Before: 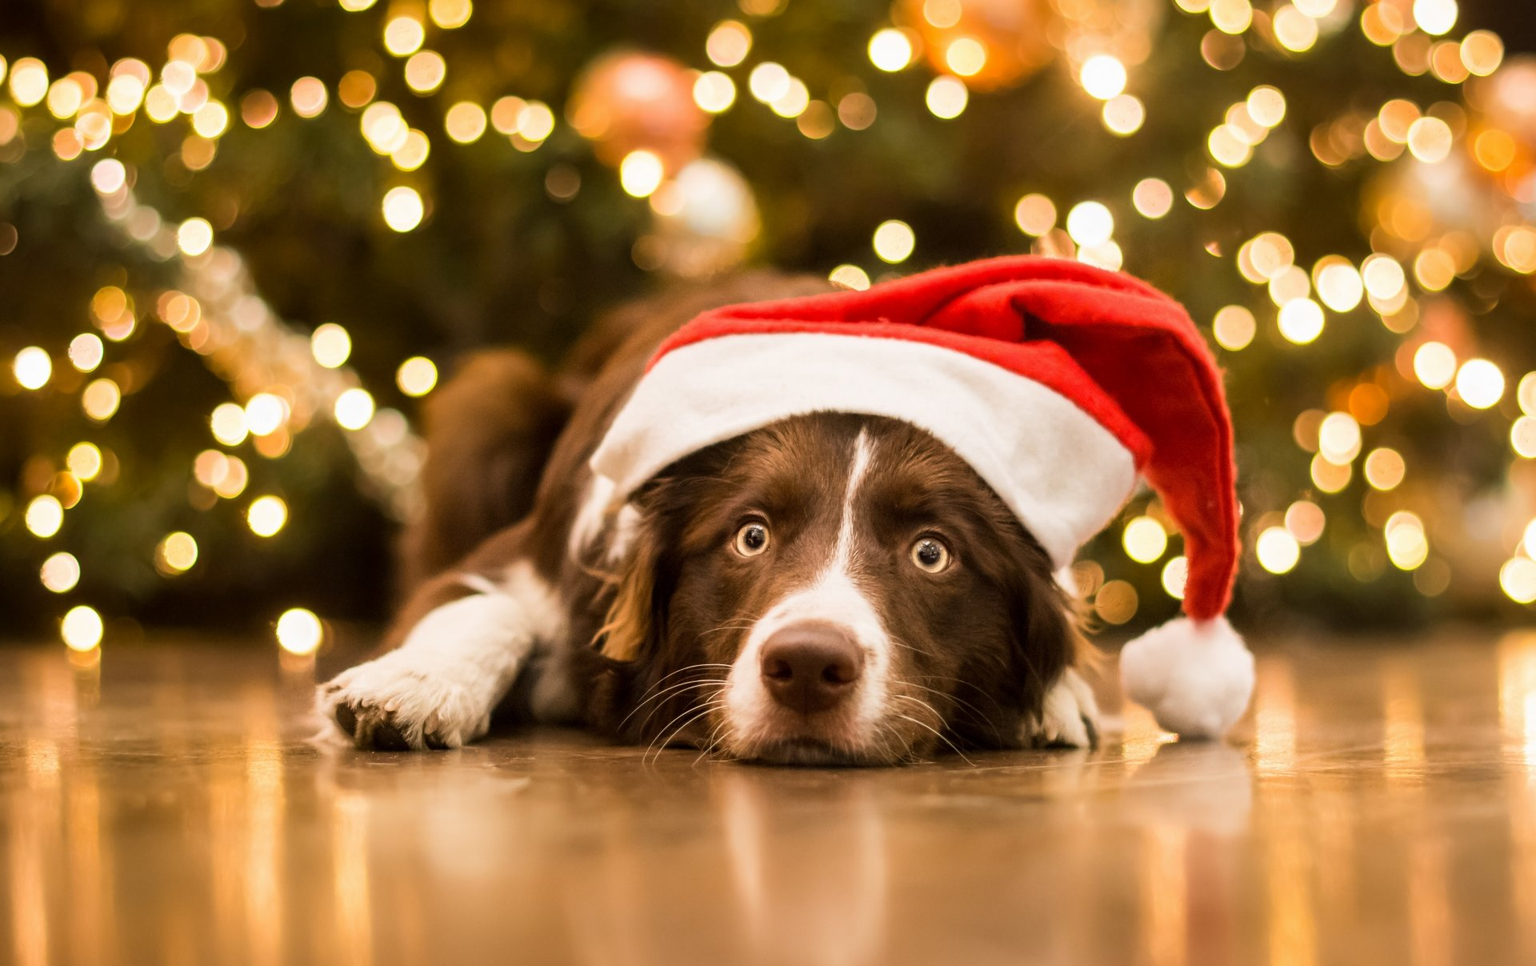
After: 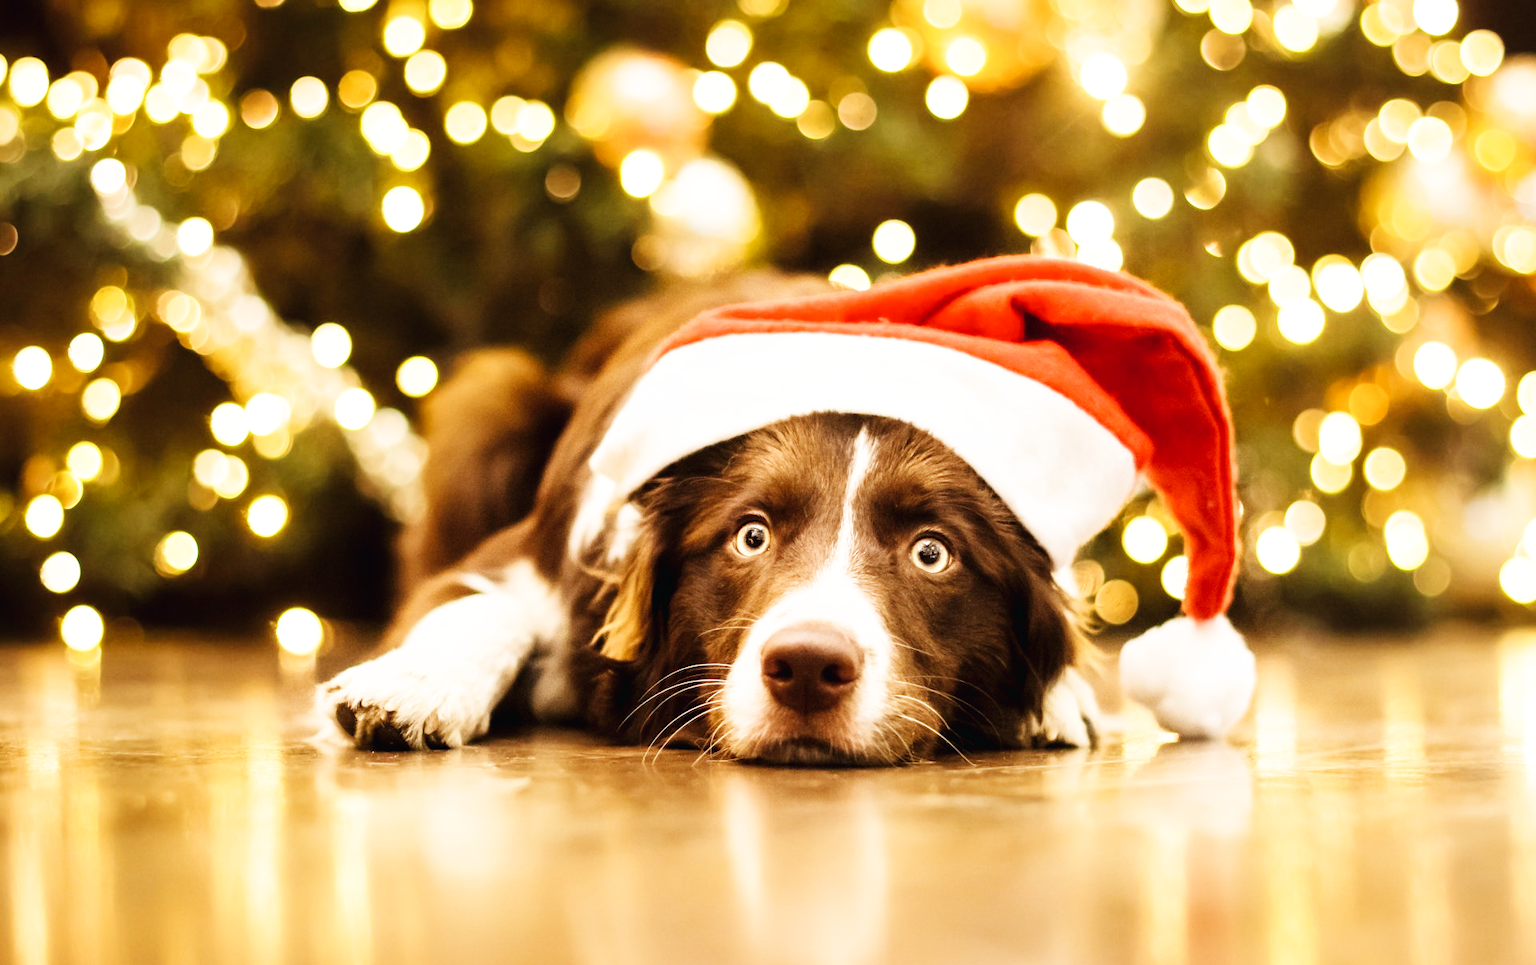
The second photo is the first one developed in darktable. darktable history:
color correction: saturation 0.85
base curve: curves: ch0 [(0, 0.003) (0.001, 0.002) (0.006, 0.004) (0.02, 0.022) (0.048, 0.086) (0.094, 0.234) (0.162, 0.431) (0.258, 0.629) (0.385, 0.8) (0.548, 0.918) (0.751, 0.988) (1, 1)], preserve colors none
